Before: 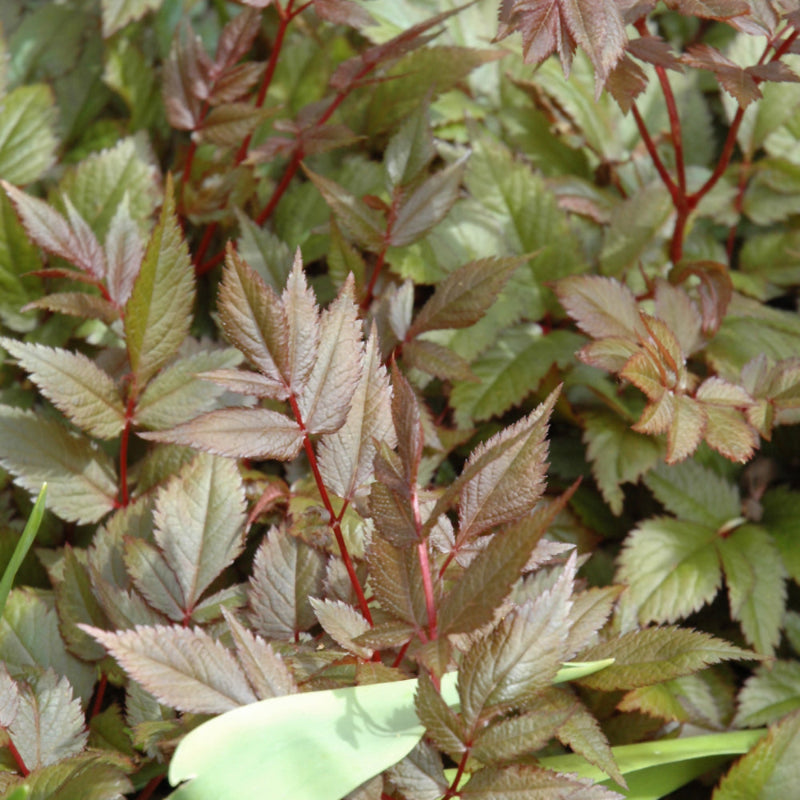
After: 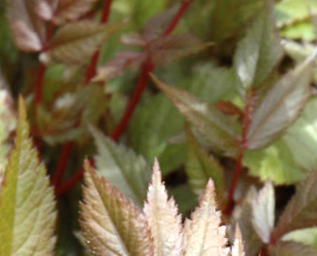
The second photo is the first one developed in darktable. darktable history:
crop: left 15.452%, top 5.459%, right 43.956%, bottom 56.62%
tone equalizer: -8 EV 0.001 EV, -7 EV -0.002 EV, -6 EV 0.002 EV, -5 EV -0.03 EV, -4 EV -0.116 EV, -3 EV -0.169 EV, -2 EV 0.24 EV, -1 EV 0.702 EV, +0 EV 0.493 EV
rotate and perspective: rotation -5°, crop left 0.05, crop right 0.952, crop top 0.11, crop bottom 0.89
